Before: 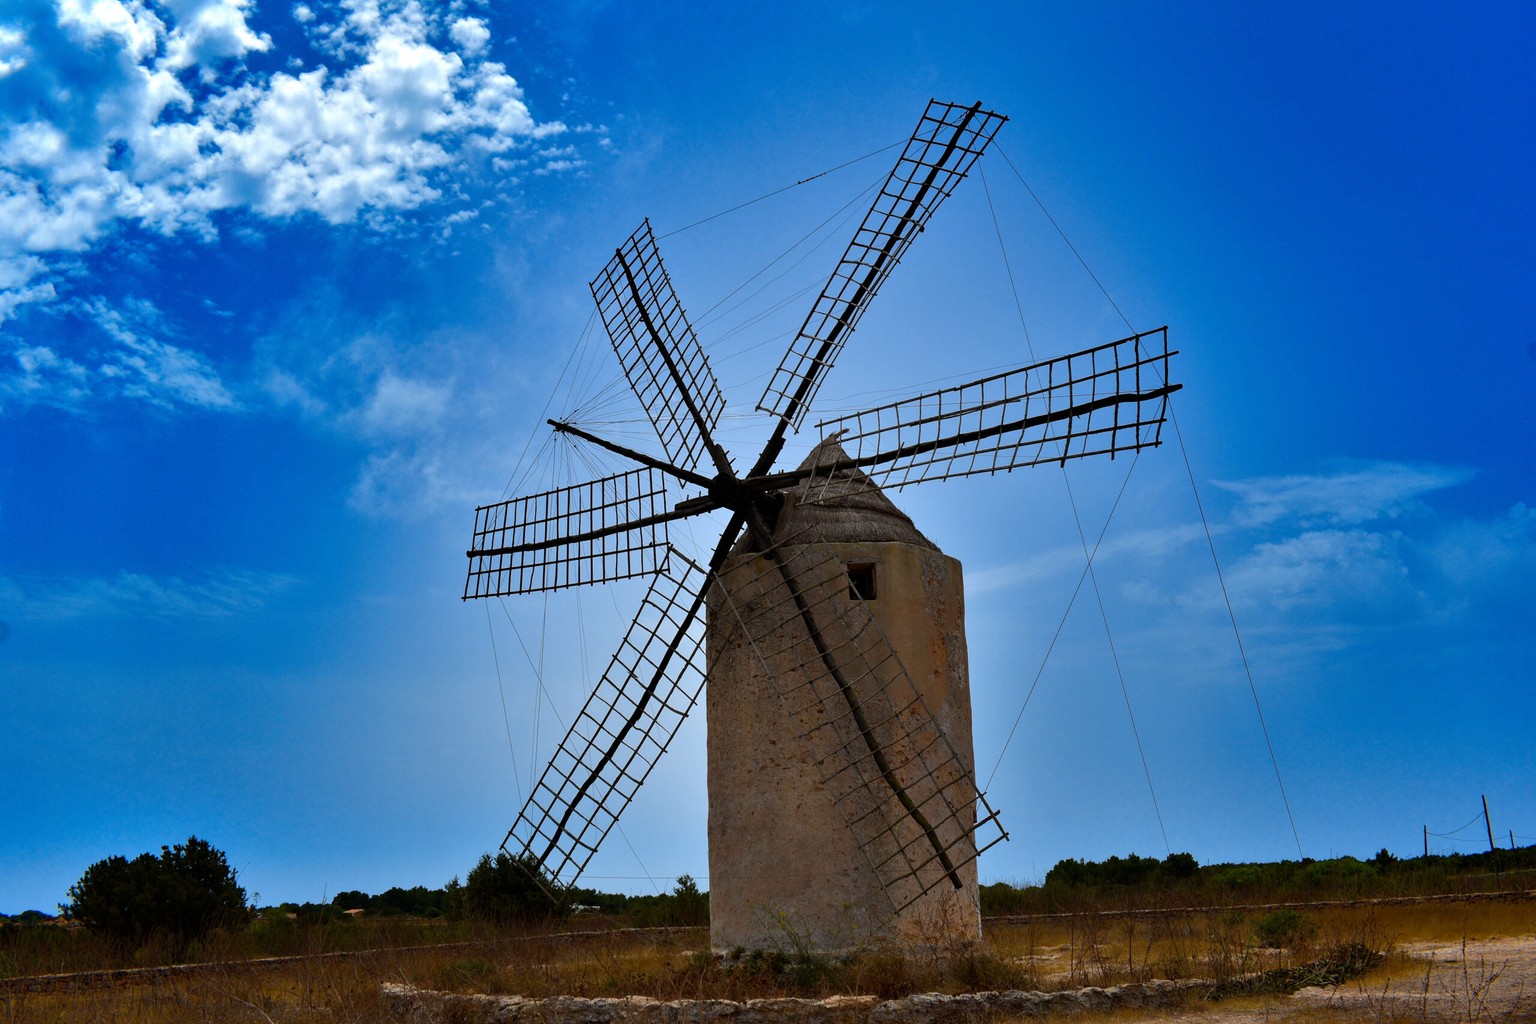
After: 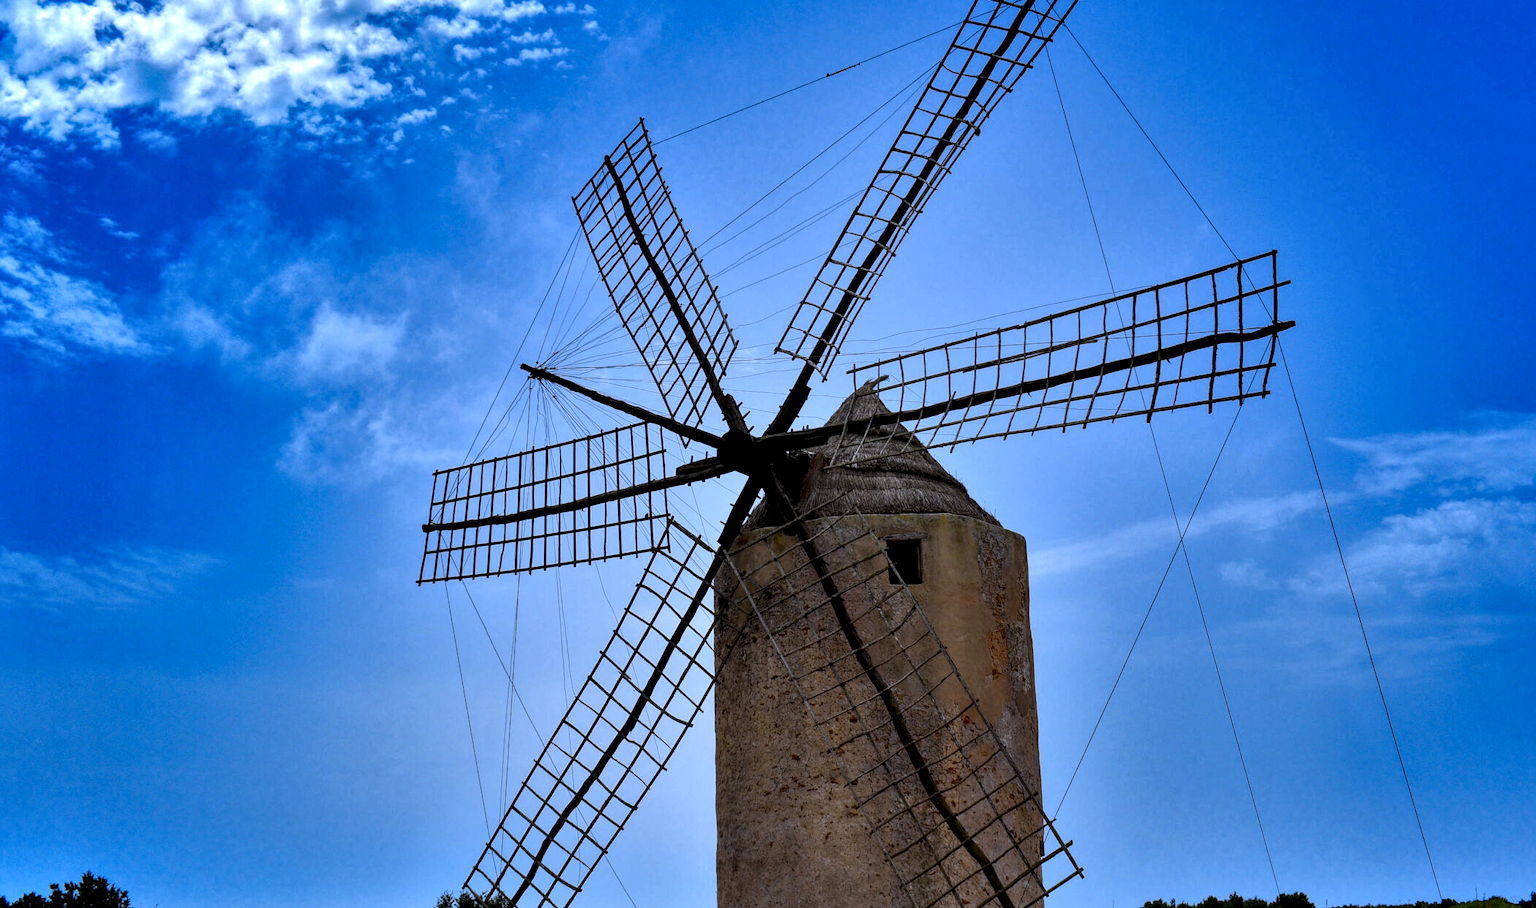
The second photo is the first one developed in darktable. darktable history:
shadows and highlights: low approximation 0.01, soften with gaussian
white balance: red 0.967, blue 1.119, emerald 0.756
crop: left 7.856%, top 11.836%, right 10.12%, bottom 15.387%
local contrast: highlights 100%, shadows 100%, detail 200%, midtone range 0.2
